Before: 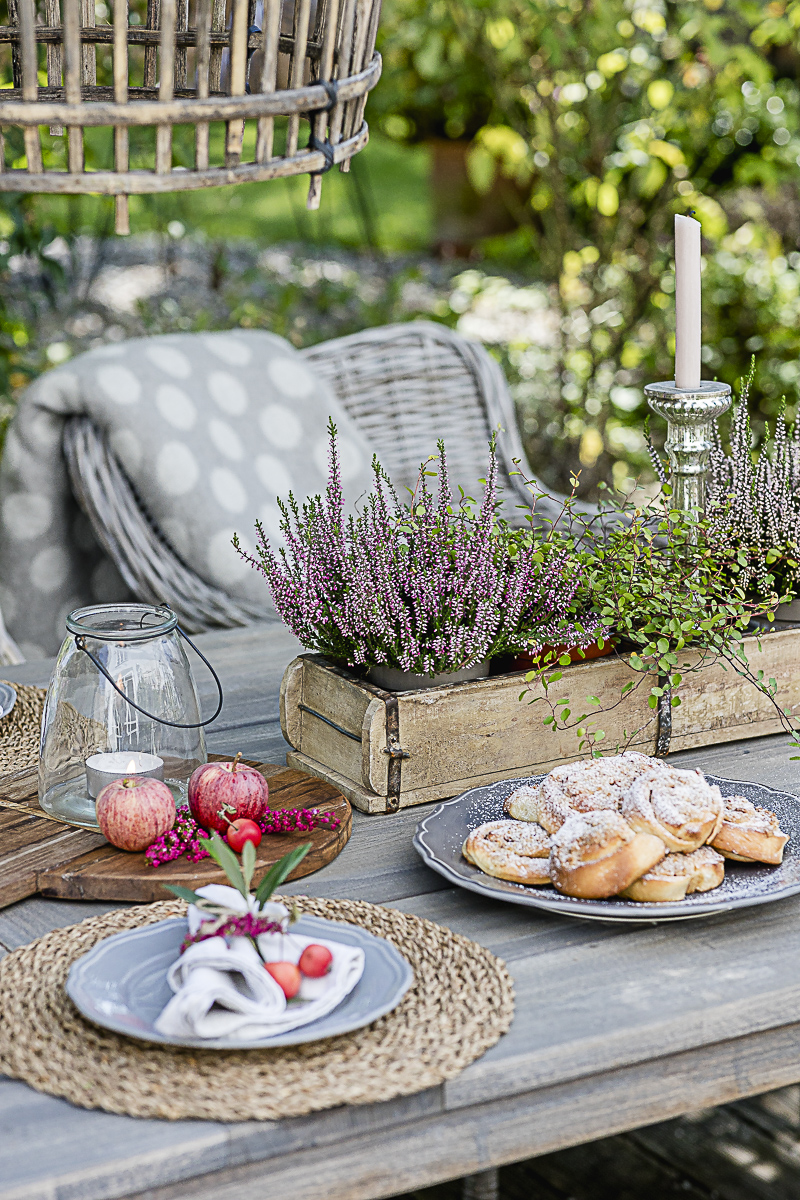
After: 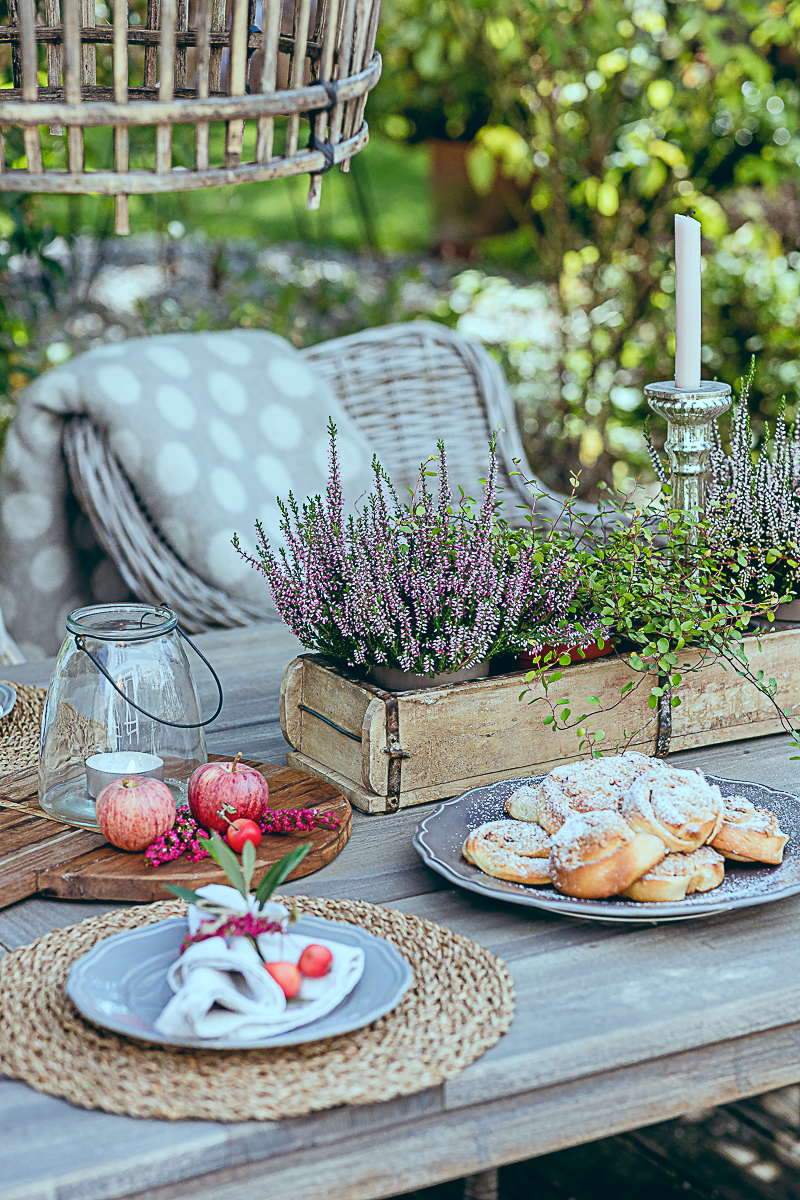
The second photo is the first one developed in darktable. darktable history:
color balance: lift [1.003, 0.993, 1.001, 1.007], gamma [1.018, 1.072, 0.959, 0.928], gain [0.974, 0.873, 1.031, 1.127]
